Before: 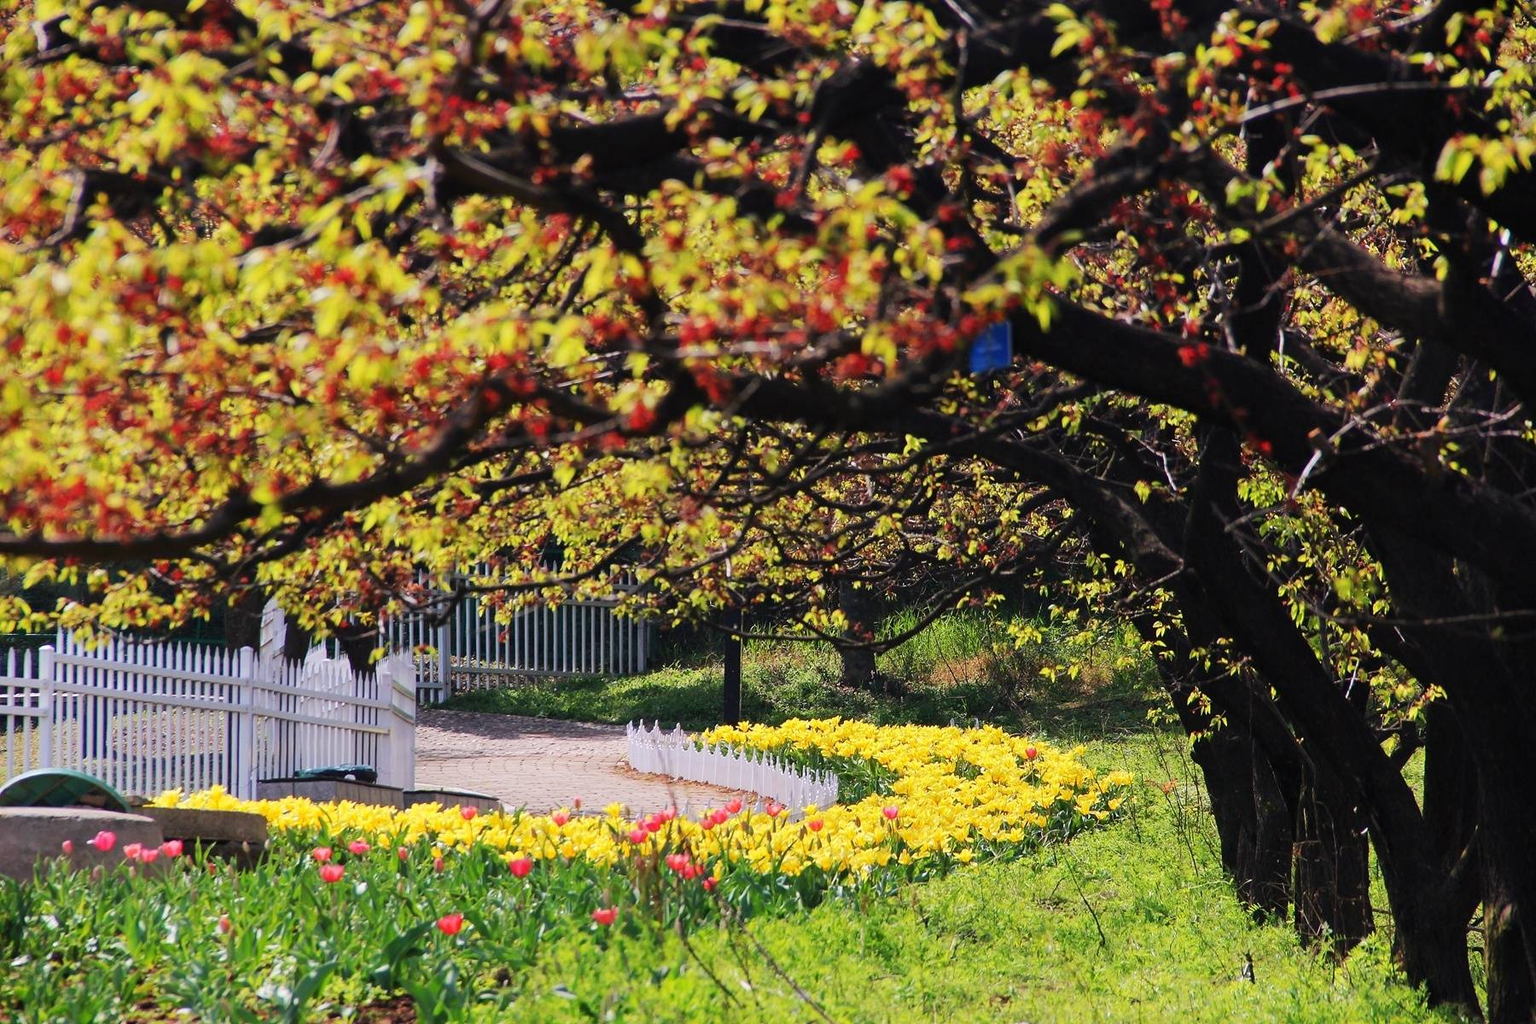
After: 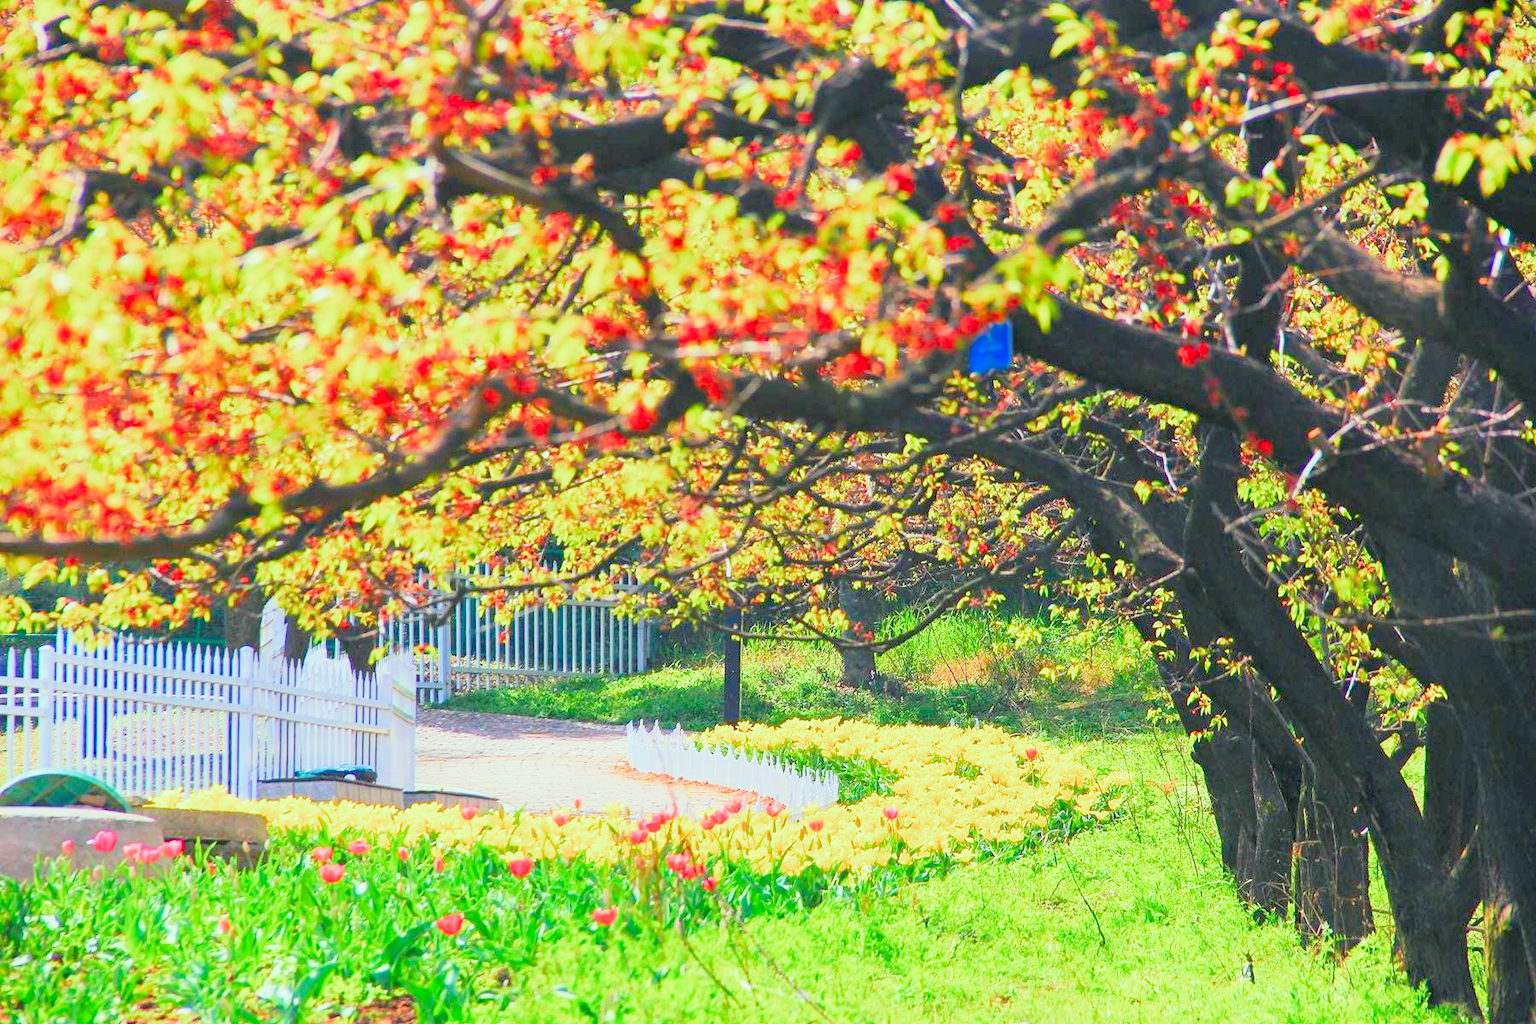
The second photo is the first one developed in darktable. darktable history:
filmic rgb: middle gray luminance 2.5%, black relative exposure -10 EV, white relative exposure 7 EV, threshold 6 EV, dynamic range scaling 10%, target black luminance 0%, hardness 3.19, latitude 44.39%, contrast 0.682, highlights saturation mix 5%, shadows ↔ highlights balance 13.63%, add noise in highlights 0, color science v3 (2019), use custom middle-gray values true, iterations of high-quality reconstruction 0, contrast in highlights soft, enable highlight reconstruction true
color correction: highlights a* -7.33, highlights b* 1.26, shadows a* -3.55, saturation 1.4
